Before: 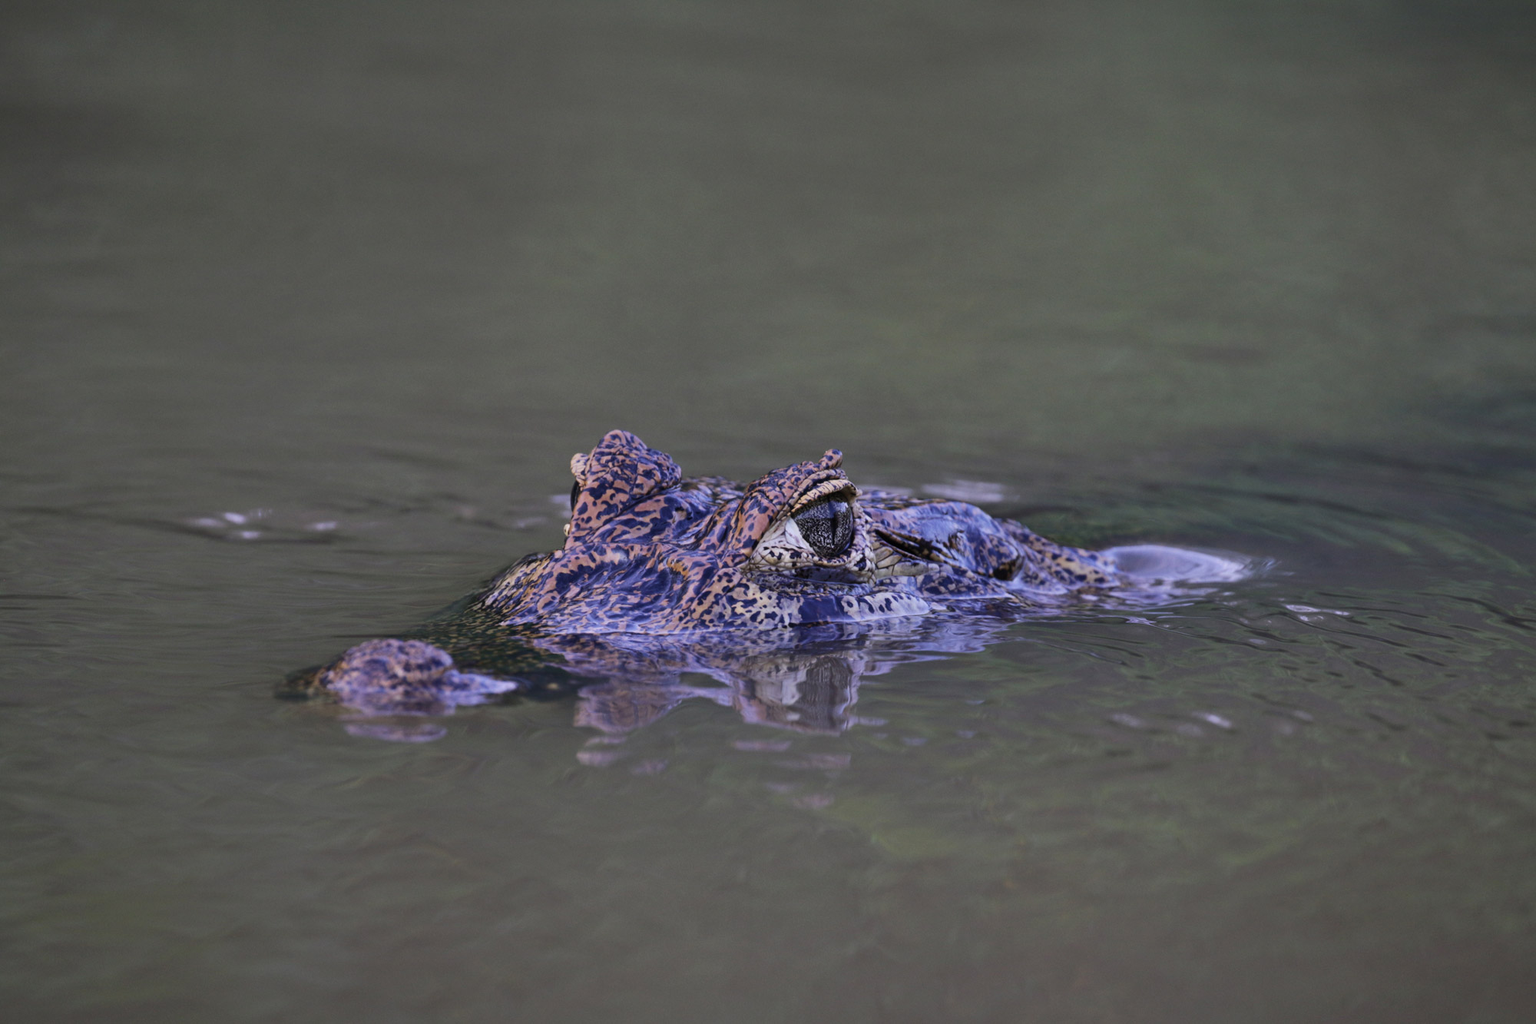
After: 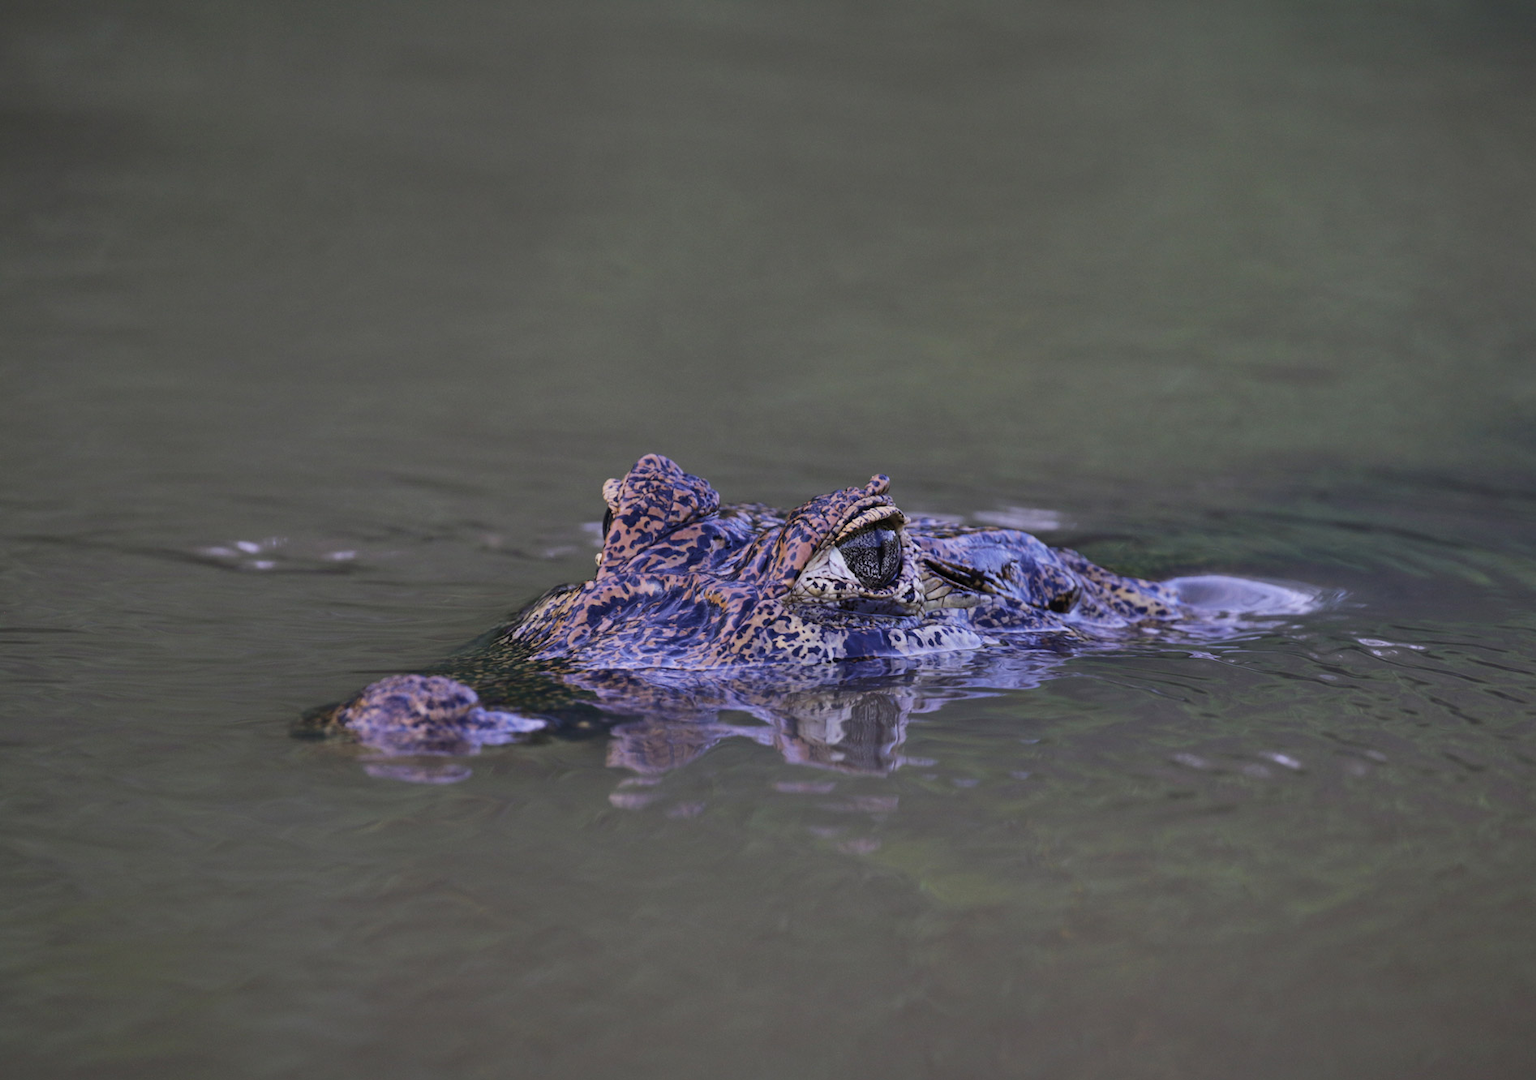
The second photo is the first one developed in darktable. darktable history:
exposure: compensate highlight preservation false
crop and rotate: left 0%, right 5.267%
